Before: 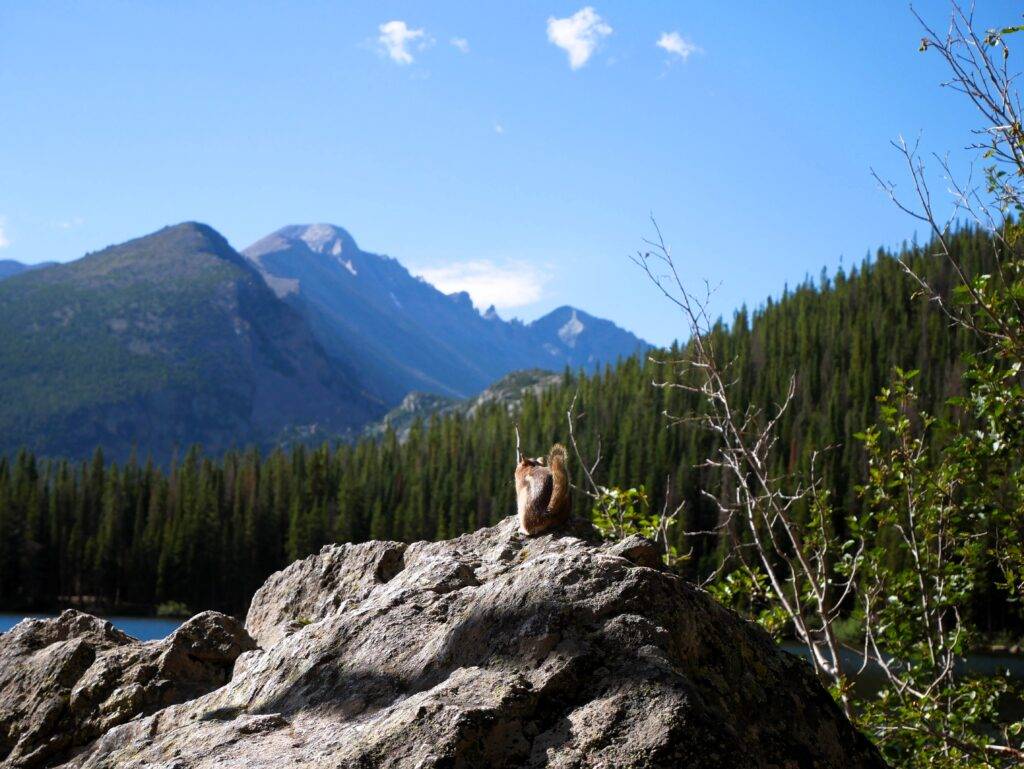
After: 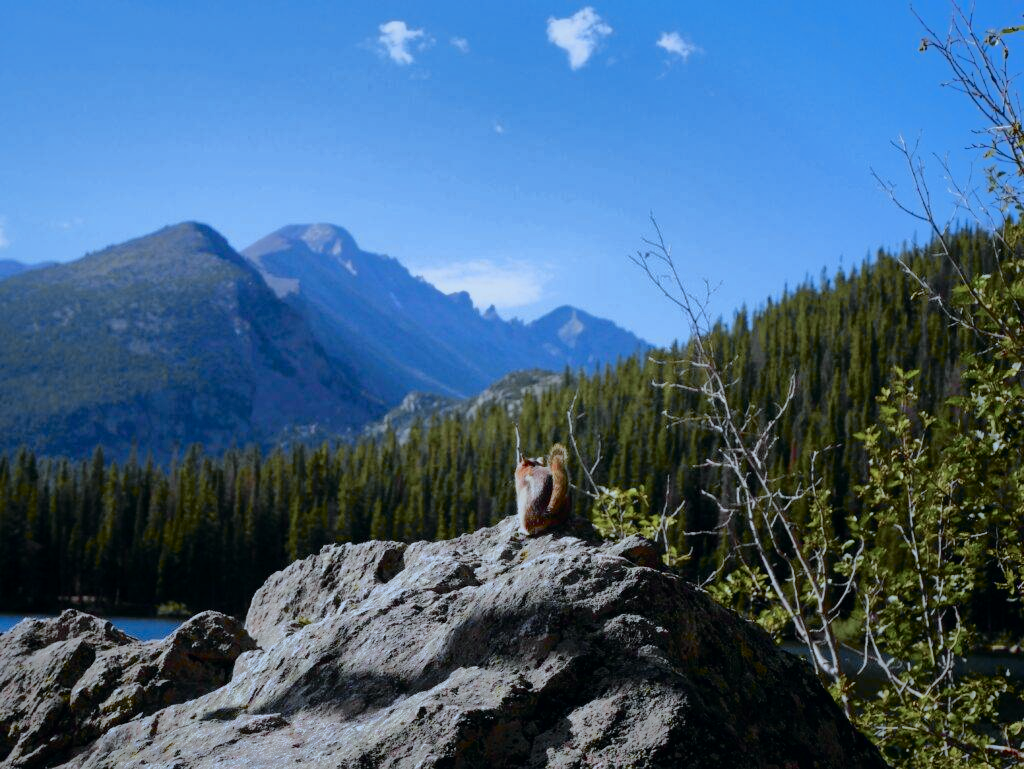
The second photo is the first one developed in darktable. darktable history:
white balance: red 0.924, blue 1.095
shadows and highlights: shadows -19.91, highlights -73.15
tone curve: curves: ch0 [(0, 0) (0.105, 0.068) (0.195, 0.162) (0.283, 0.283) (0.384, 0.404) (0.485, 0.531) (0.638, 0.681) (0.795, 0.879) (1, 0.977)]; ch1 [(0, 0) (0.161, 0.092) (0.35, 0.33) (0.379, 0.401) (0.456, 0.469) (0.504, 0.498) (0.53, 0.532) (0.58, 0.619) (0.635, 0.671) (1, 1)]; ch2 [(0, 0) (0.371, 0.362) (0.437, 0.437) (0.483, 0.484) (0.53, 0.515) (0.56, 0.58) (0.622, 0.606) (1, 1)], color space Lab, independent channels, preserve colors none
tone equalizer: -8 EV 0.25 EV, -7 EV 0.417 EV, -6 EV 0.417 EV, -5 EV 0.25 EV, -3 EV -0.25 EV, -2 EV -0.417 EV, -1 EV -0.417 EV, +0 EV -0.25 EV, edges refinement/feathering 500, mask exposure compensation -1.57 EV, preserve details guided filter
